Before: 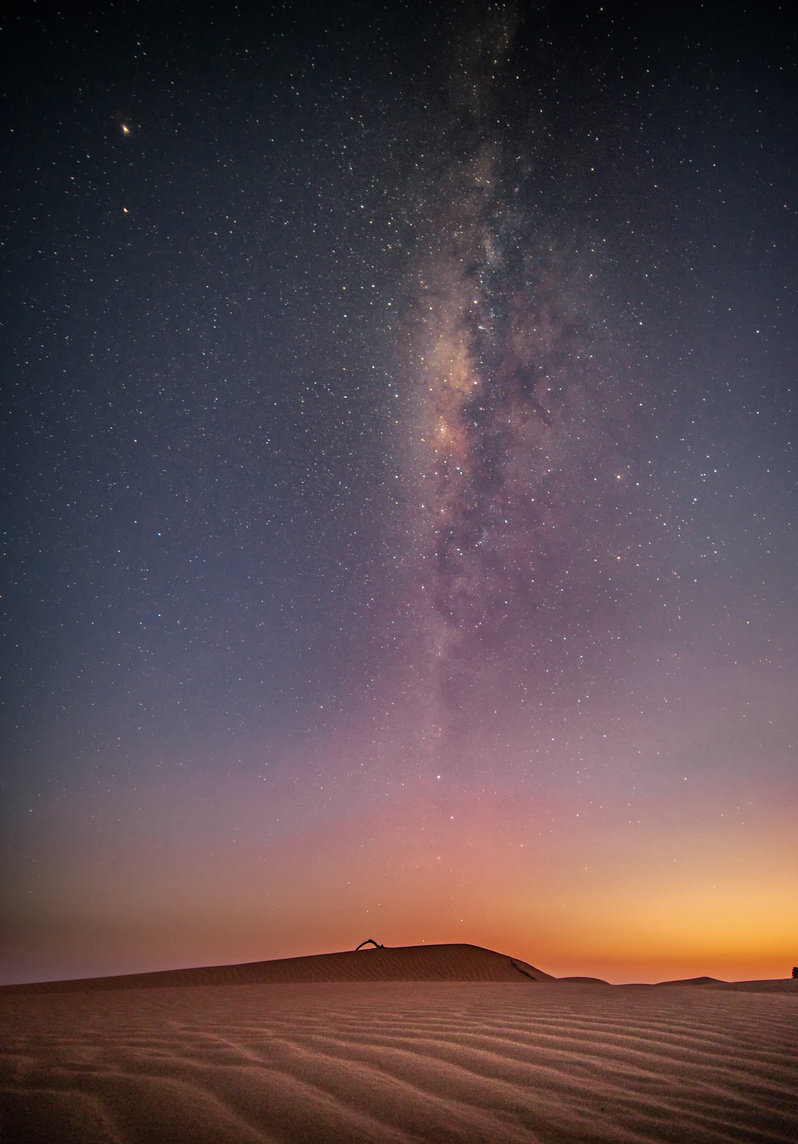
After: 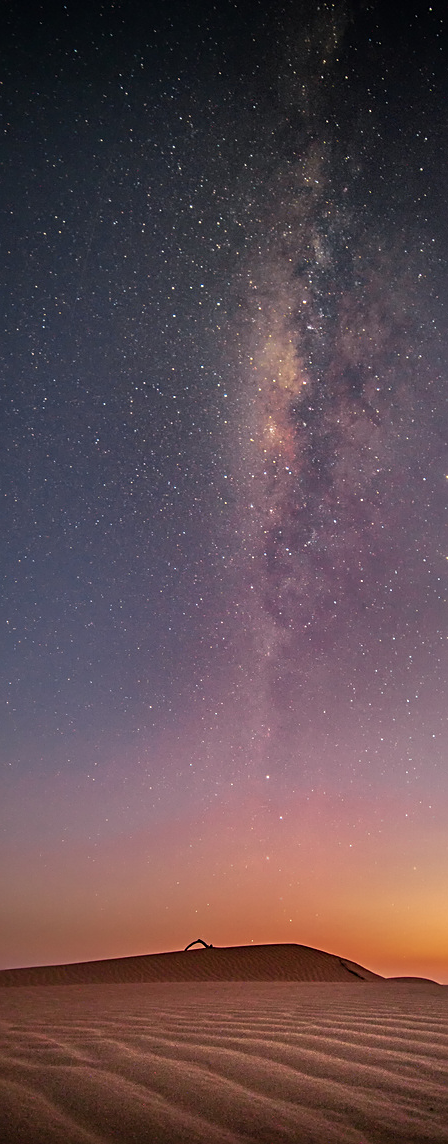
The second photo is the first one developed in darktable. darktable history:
sharpen: on, module defaults
crop: left 21.496%, right 22.254%
